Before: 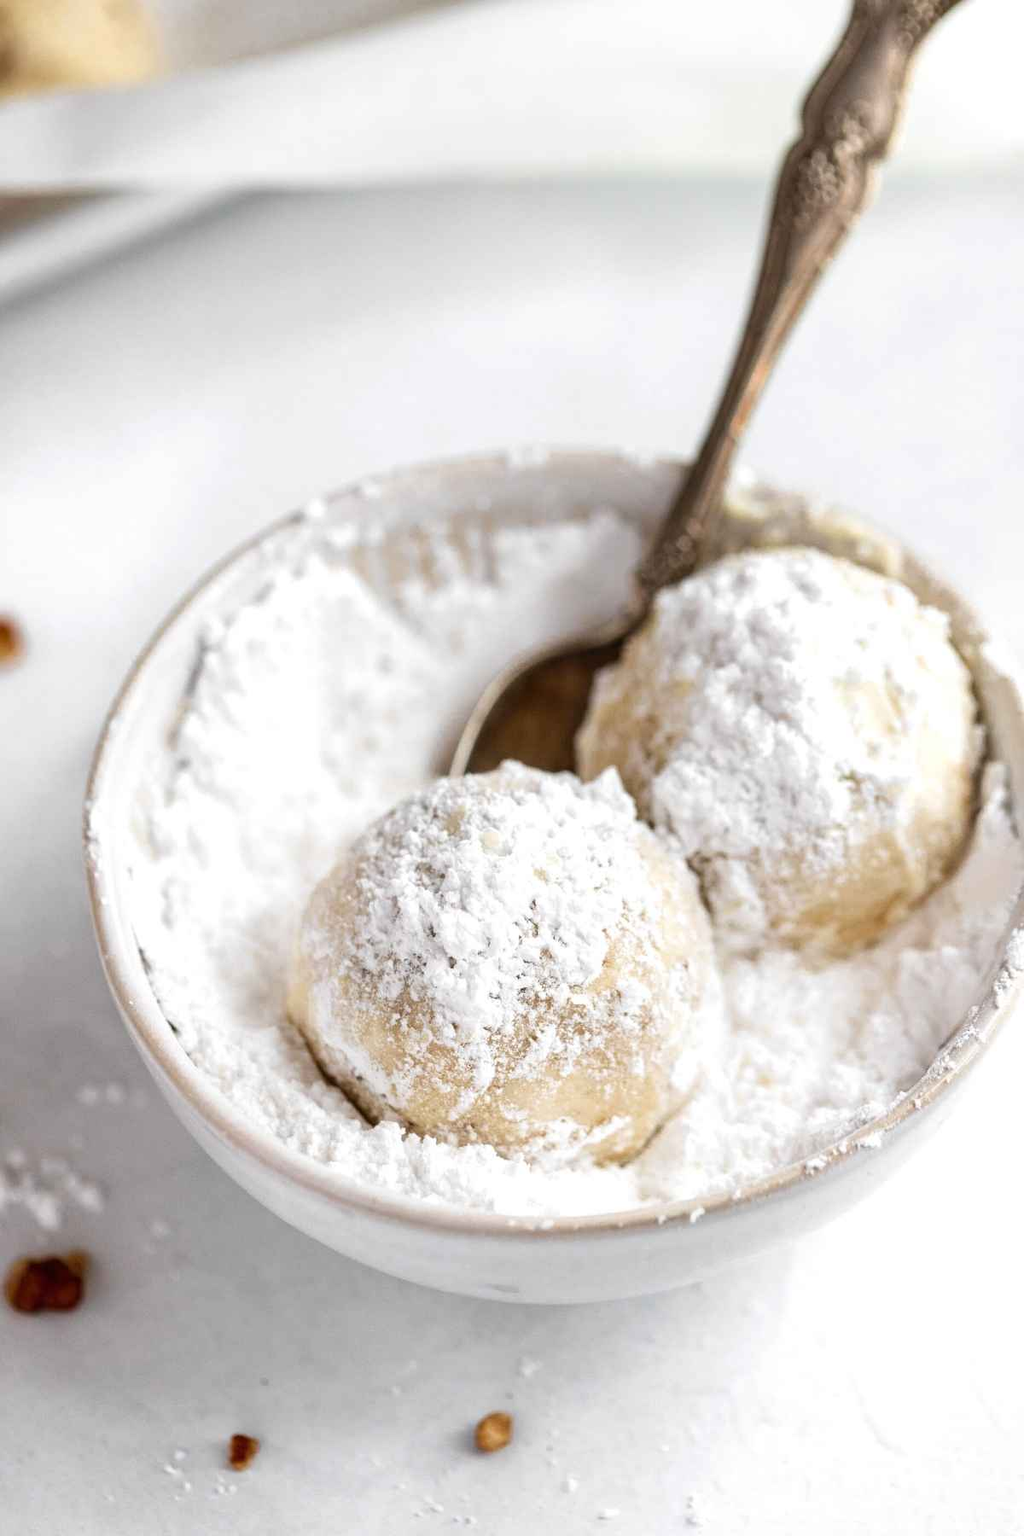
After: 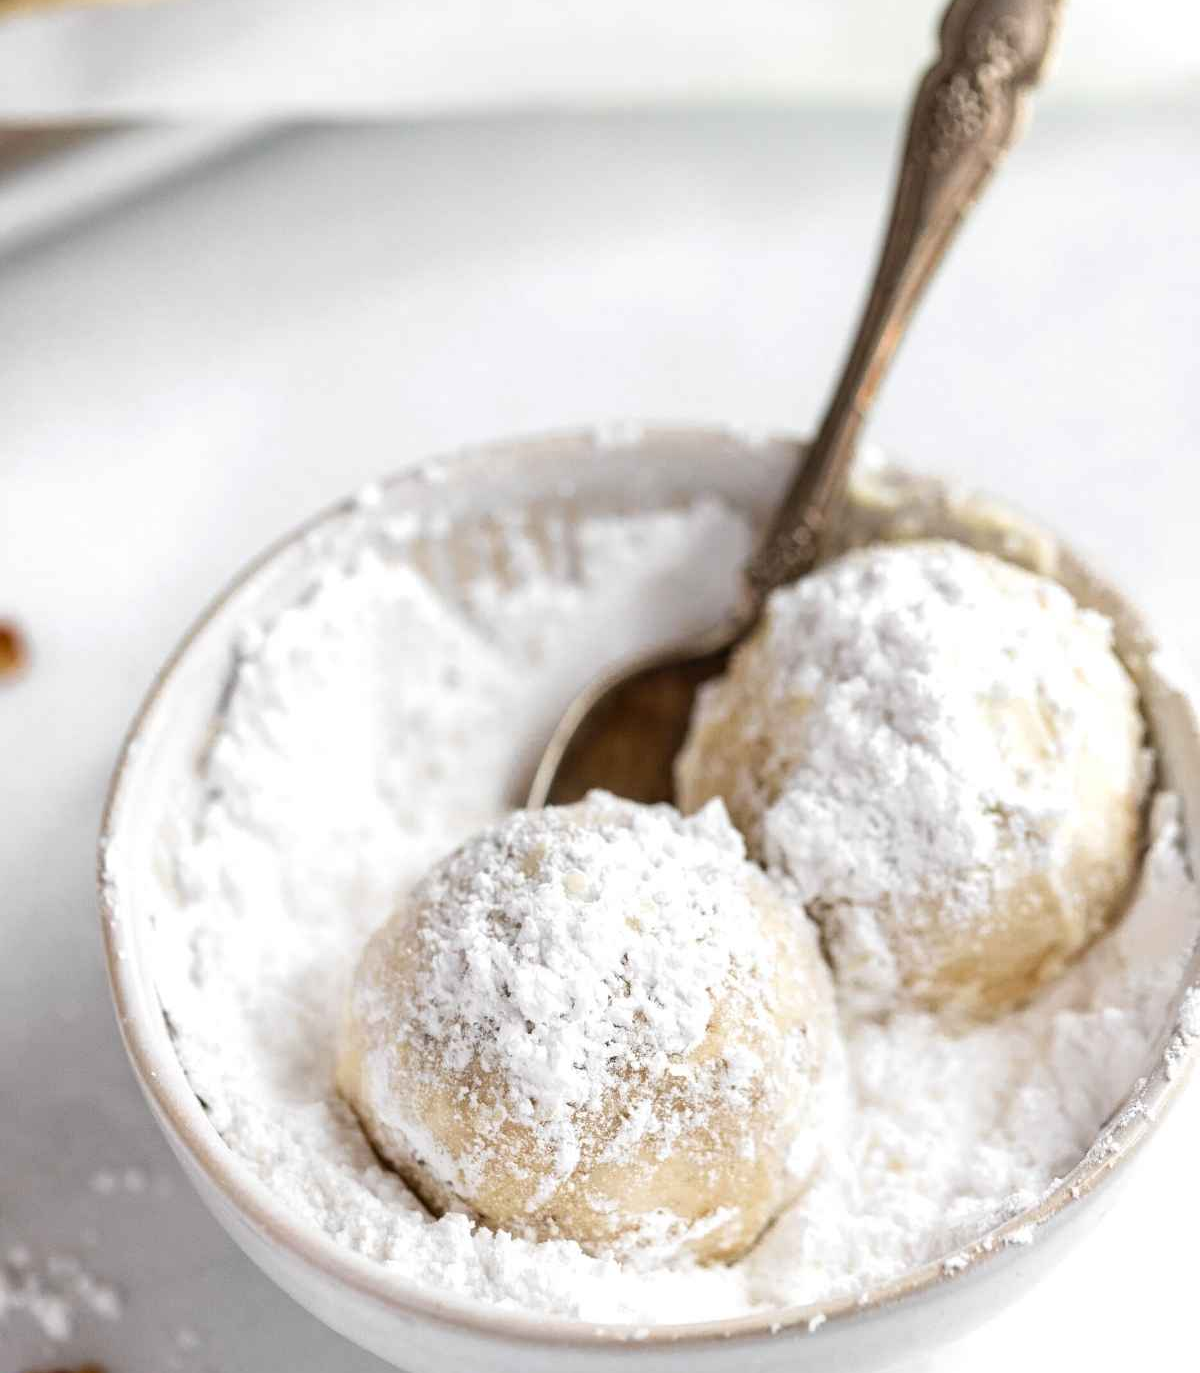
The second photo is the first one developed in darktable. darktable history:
crop: top 5.615%, bottom 18.067%
